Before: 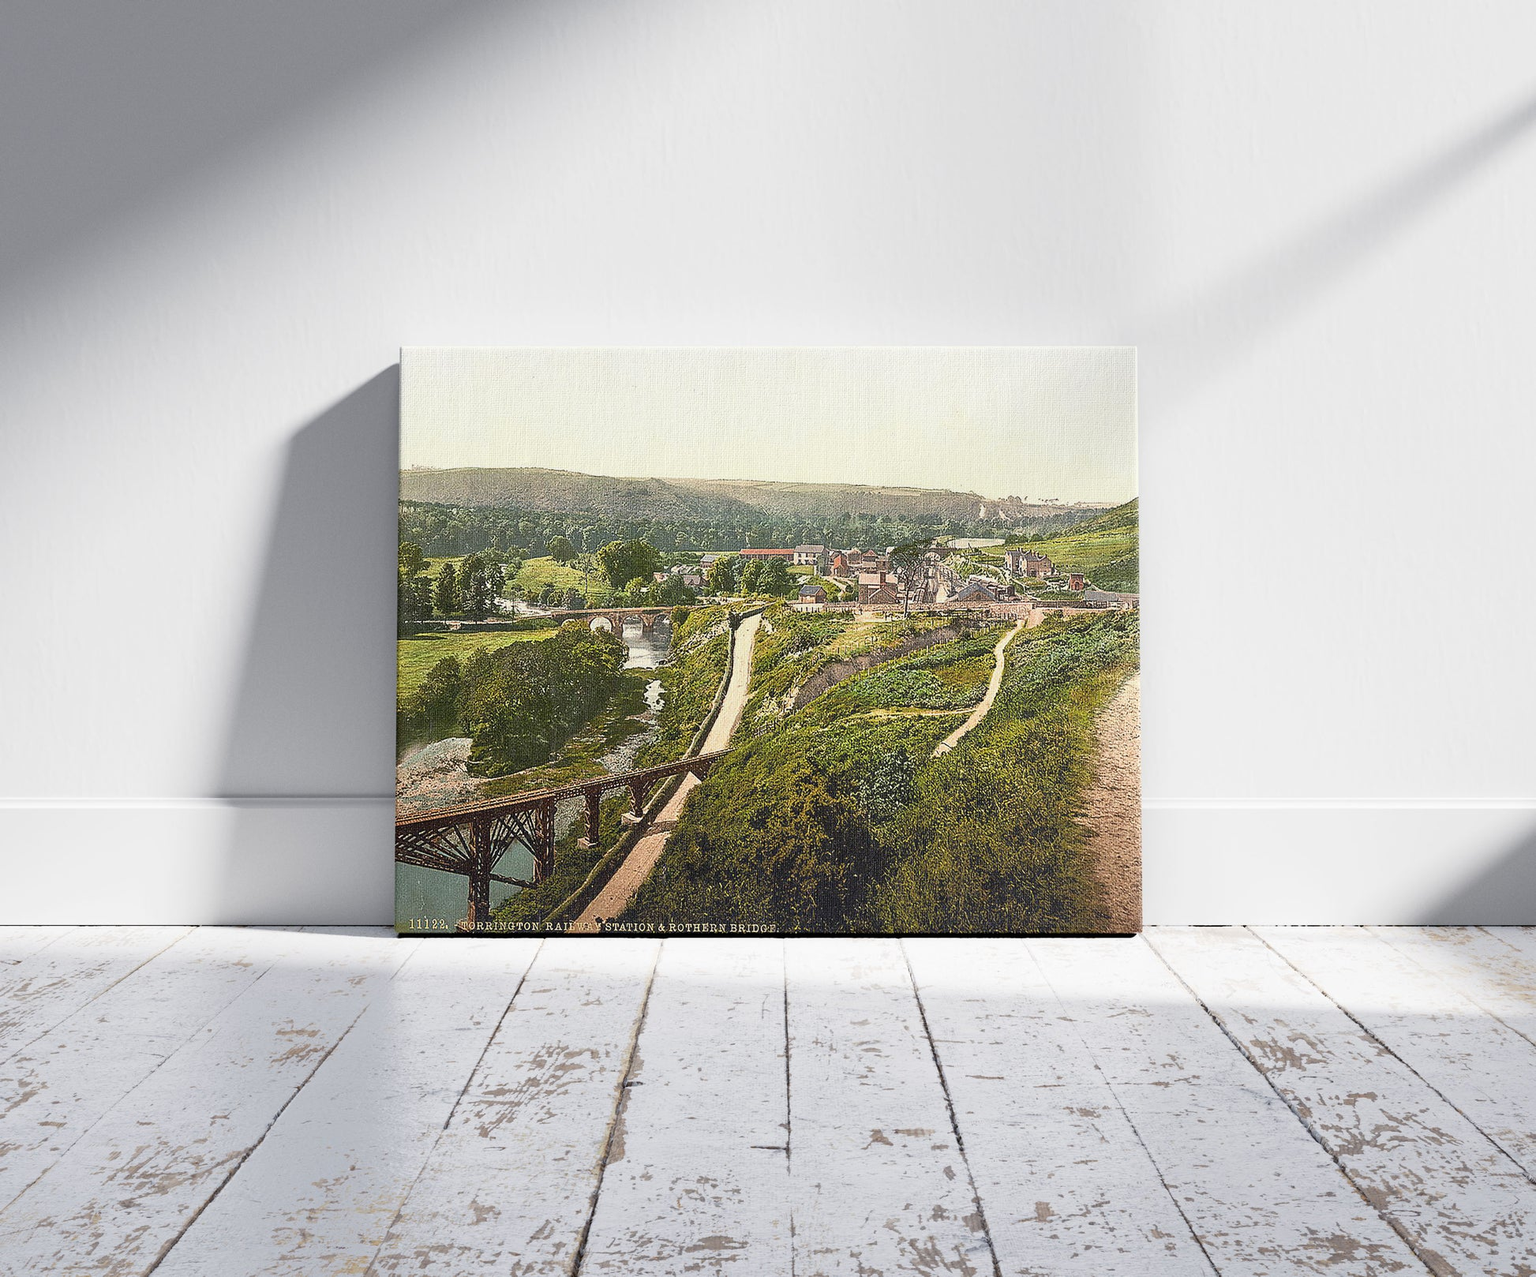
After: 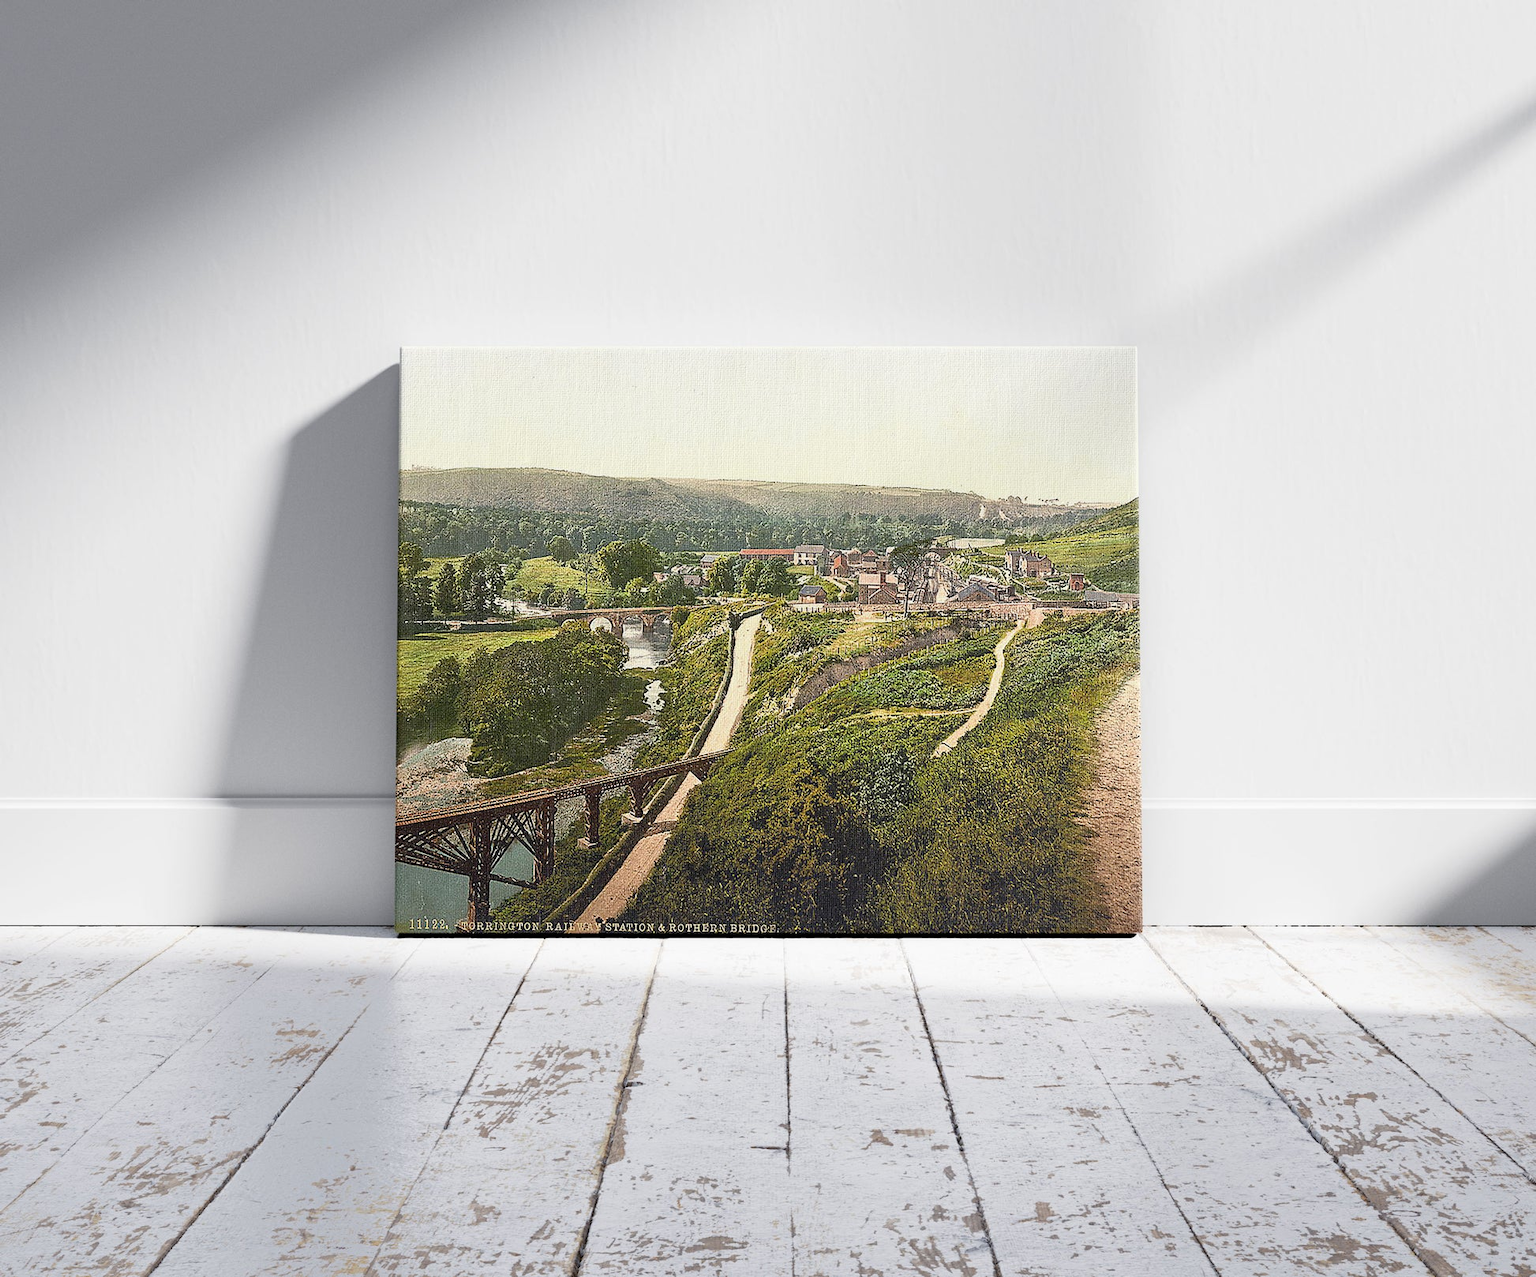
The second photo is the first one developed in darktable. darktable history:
tone equalizer: on, module defaults
rotate and perspective: crop left 0, crop top 0
